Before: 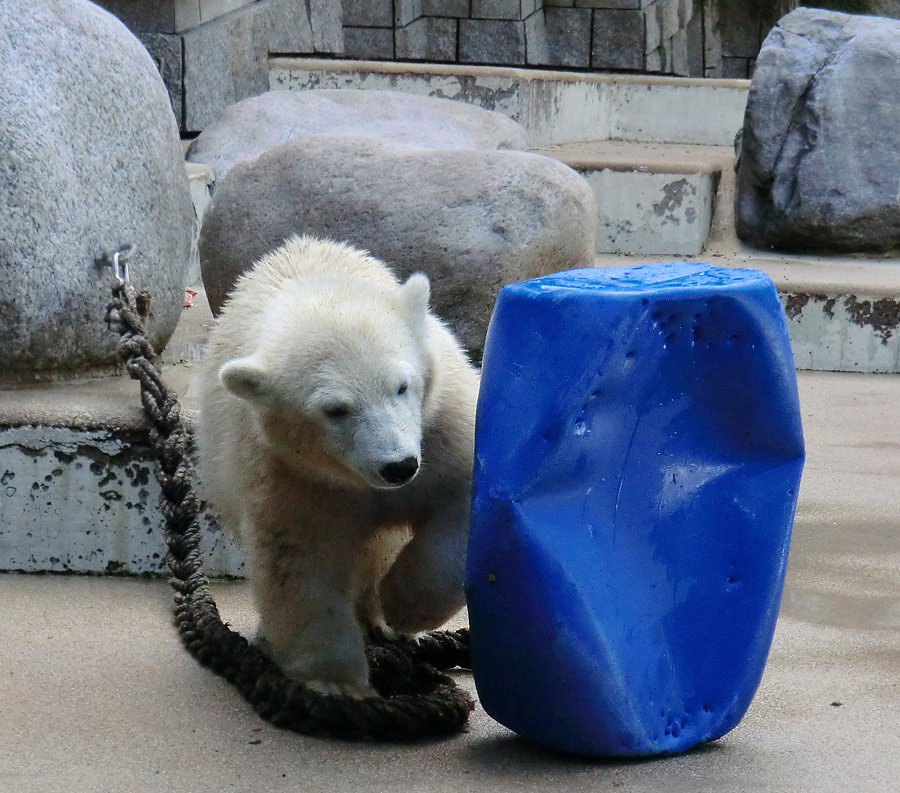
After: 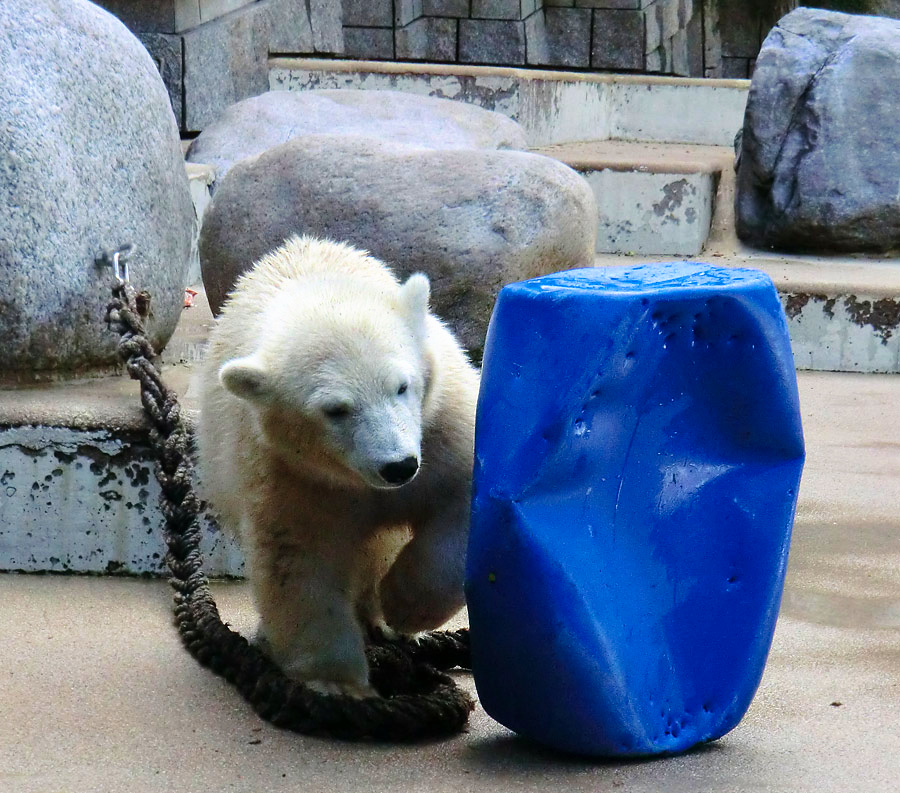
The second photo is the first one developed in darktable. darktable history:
velvia: on, module defaults
tone curve: curves: ch0 [(0, 0) (0.003, 0.002) (0.011, 0.009) (0.025, 0.021) (0.044, 0.037) (0.069, 0.058) (0.1, 0.083) (0.136, 0.122) (0.177, 0.165) (0.224, 0.216) (0.277, 0.277) (0.335, 0.344) (0.399, 0.418) (0.468, 0.499) (0.543, 0.586) (0.623, 0.679) (0.709, 0.779) (0.801, 0.877) (0.898, 0.977) (1, 1)], preserve colors none
